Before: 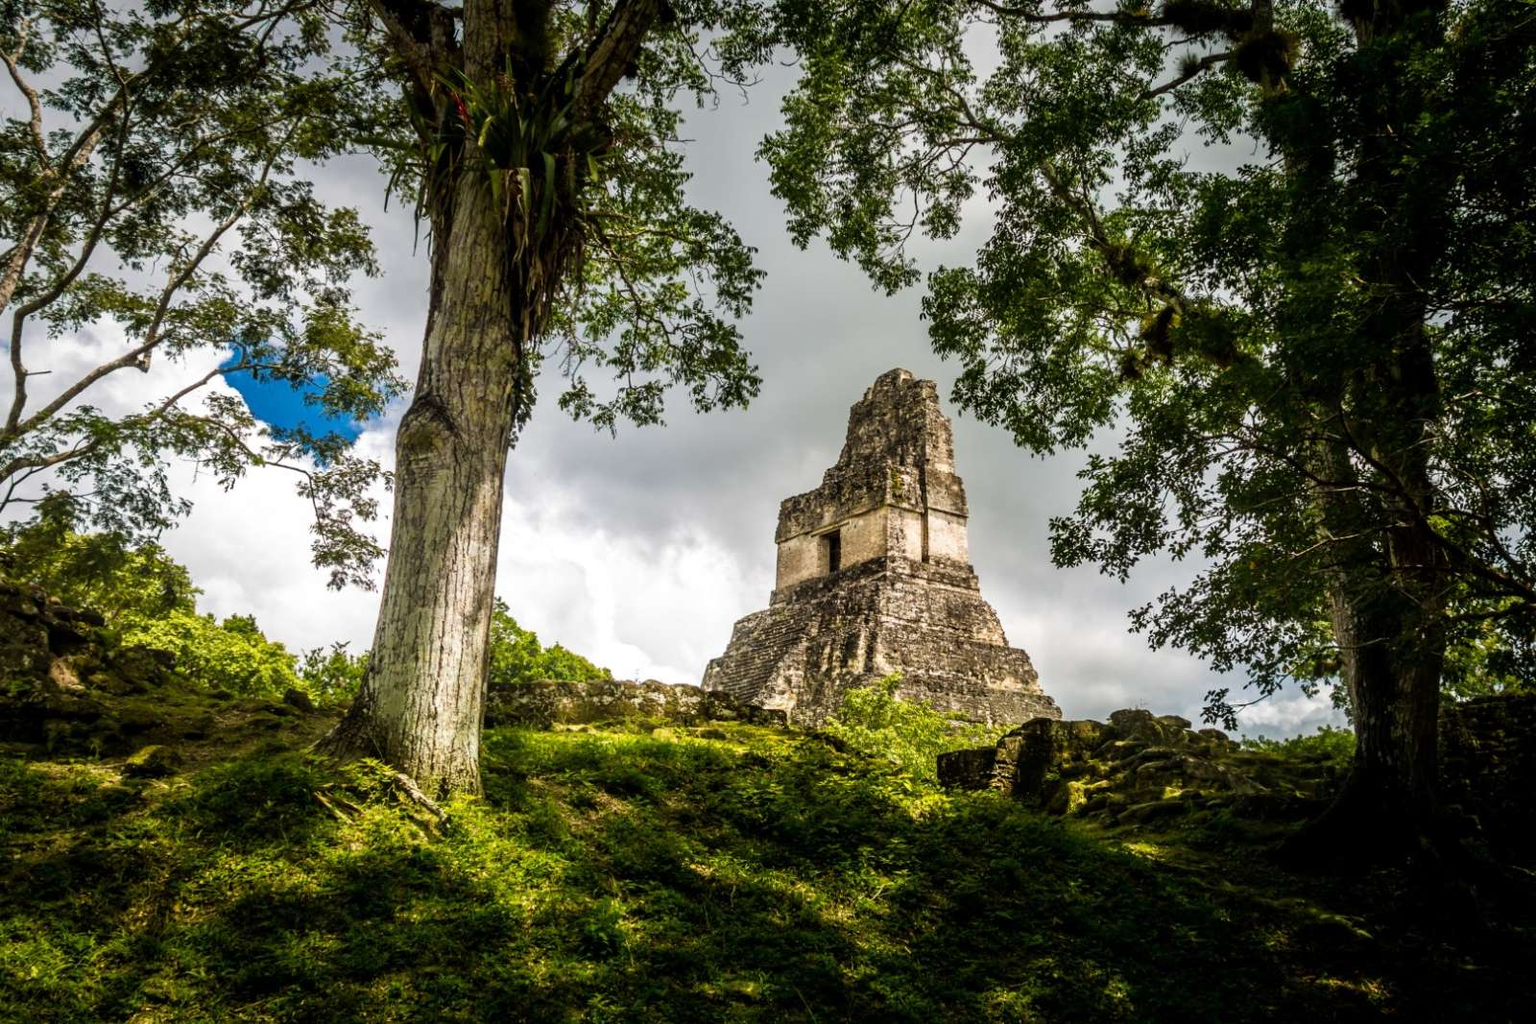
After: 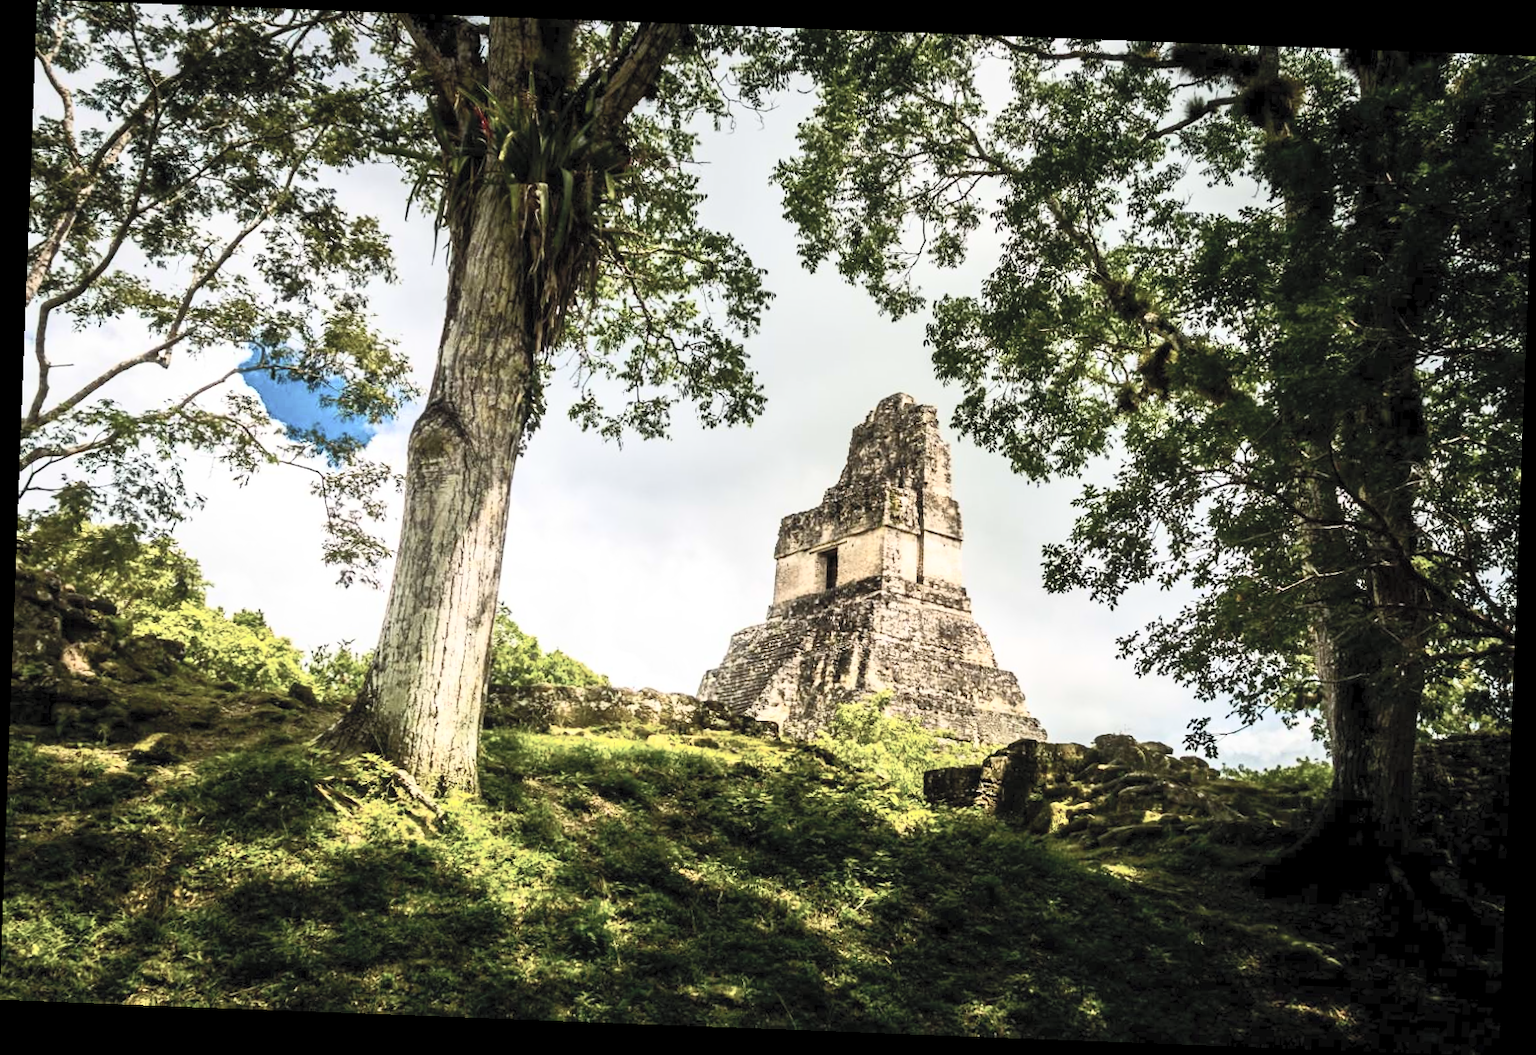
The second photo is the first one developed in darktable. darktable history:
contrast brightness saturation: contrast 0.43, brightness 0.56, saturation -0.19
rotate and perspective: rotation 2.17°, automatic cropping off
